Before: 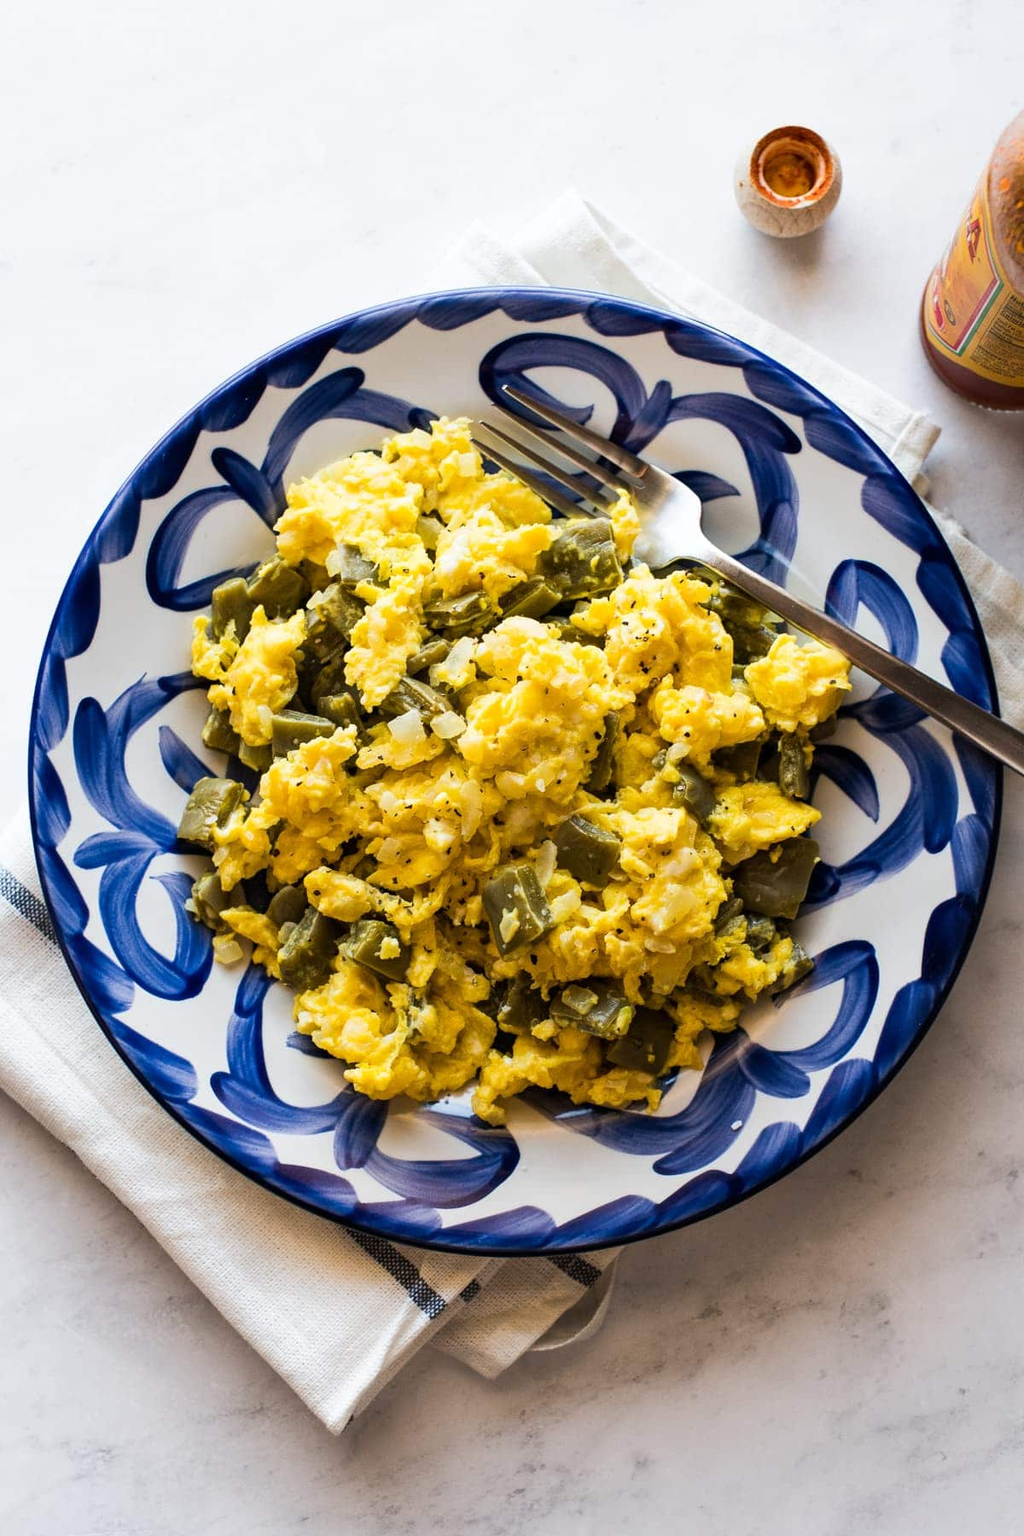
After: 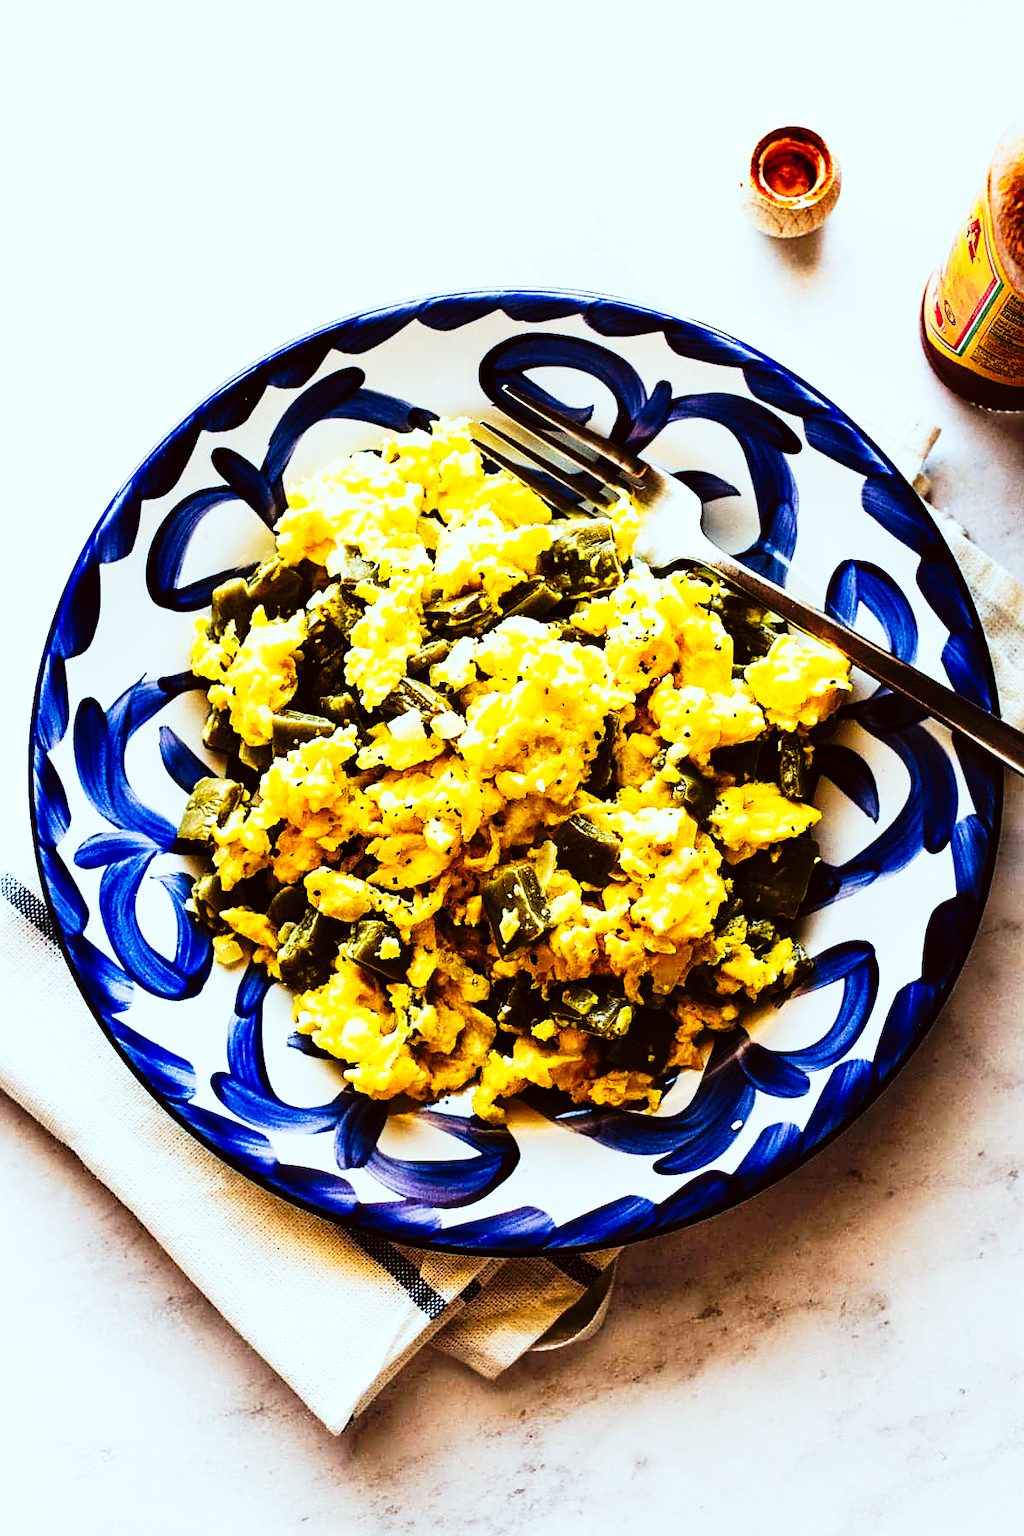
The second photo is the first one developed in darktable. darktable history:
sharpen: on, module defaults
tone curve: curves: ch0 [(0, 0) (0.003, 0.01) (0.011, 0.01) (0.025, 0.011) (0.044, 0.014) (0.069, 0.018) (0.1, 0.022) (0.136, 0.026) (0.177, 0.035) (0.224, 0.051) (0.277, 0.085) (0.335, 0.158) (0.399, 0.299) (0.468, 0.457) (0.543, 0.634) (0.623, 0.801) (0.709, 0.904) (0.801, 0.963) (0.898, 0.986) (1, 1)], preserve colors none
color correction: highlights a* -4.98, highlights b* -3.76, shadows a* 3.83, shadows b* 4.08
